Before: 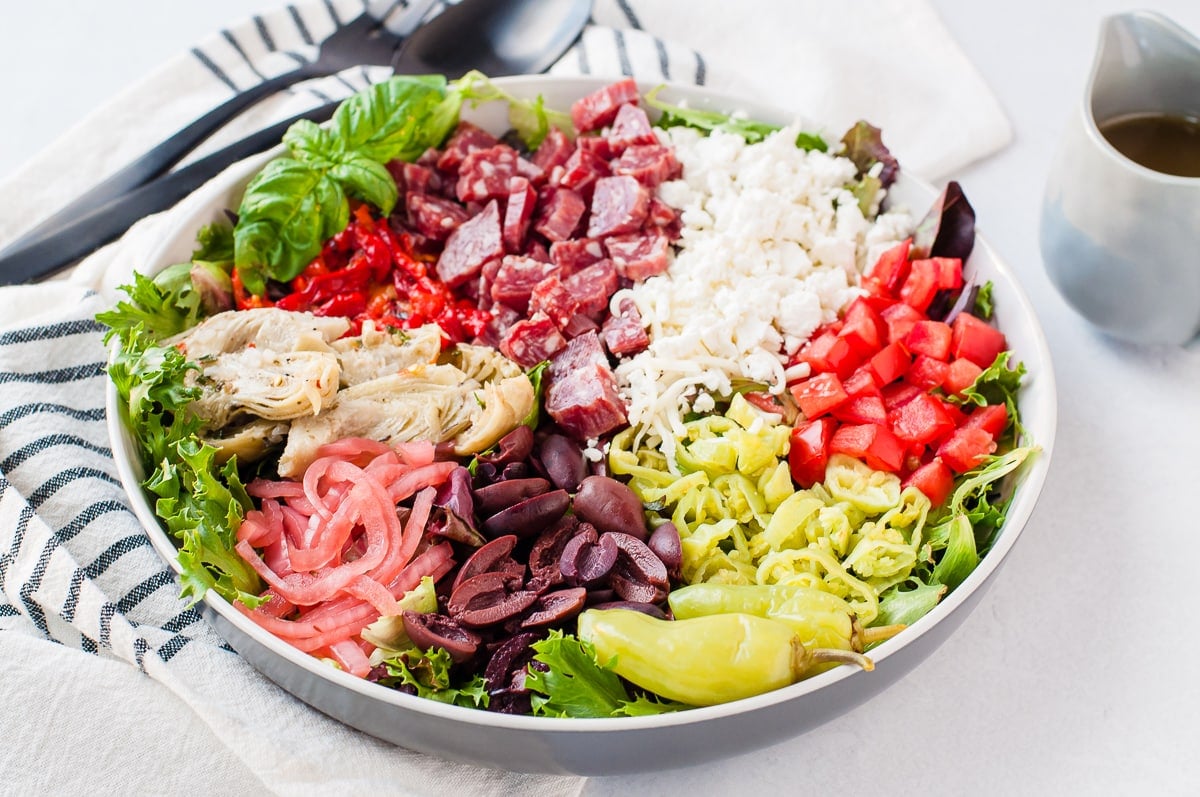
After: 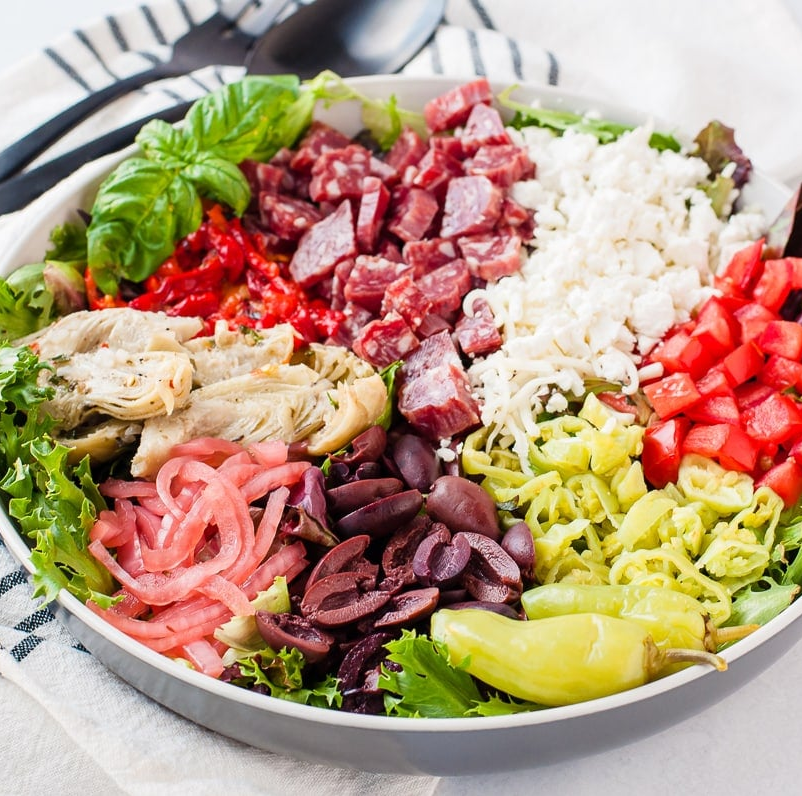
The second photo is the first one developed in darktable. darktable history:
crop and rotate: left 12.3%, right 20.806%
